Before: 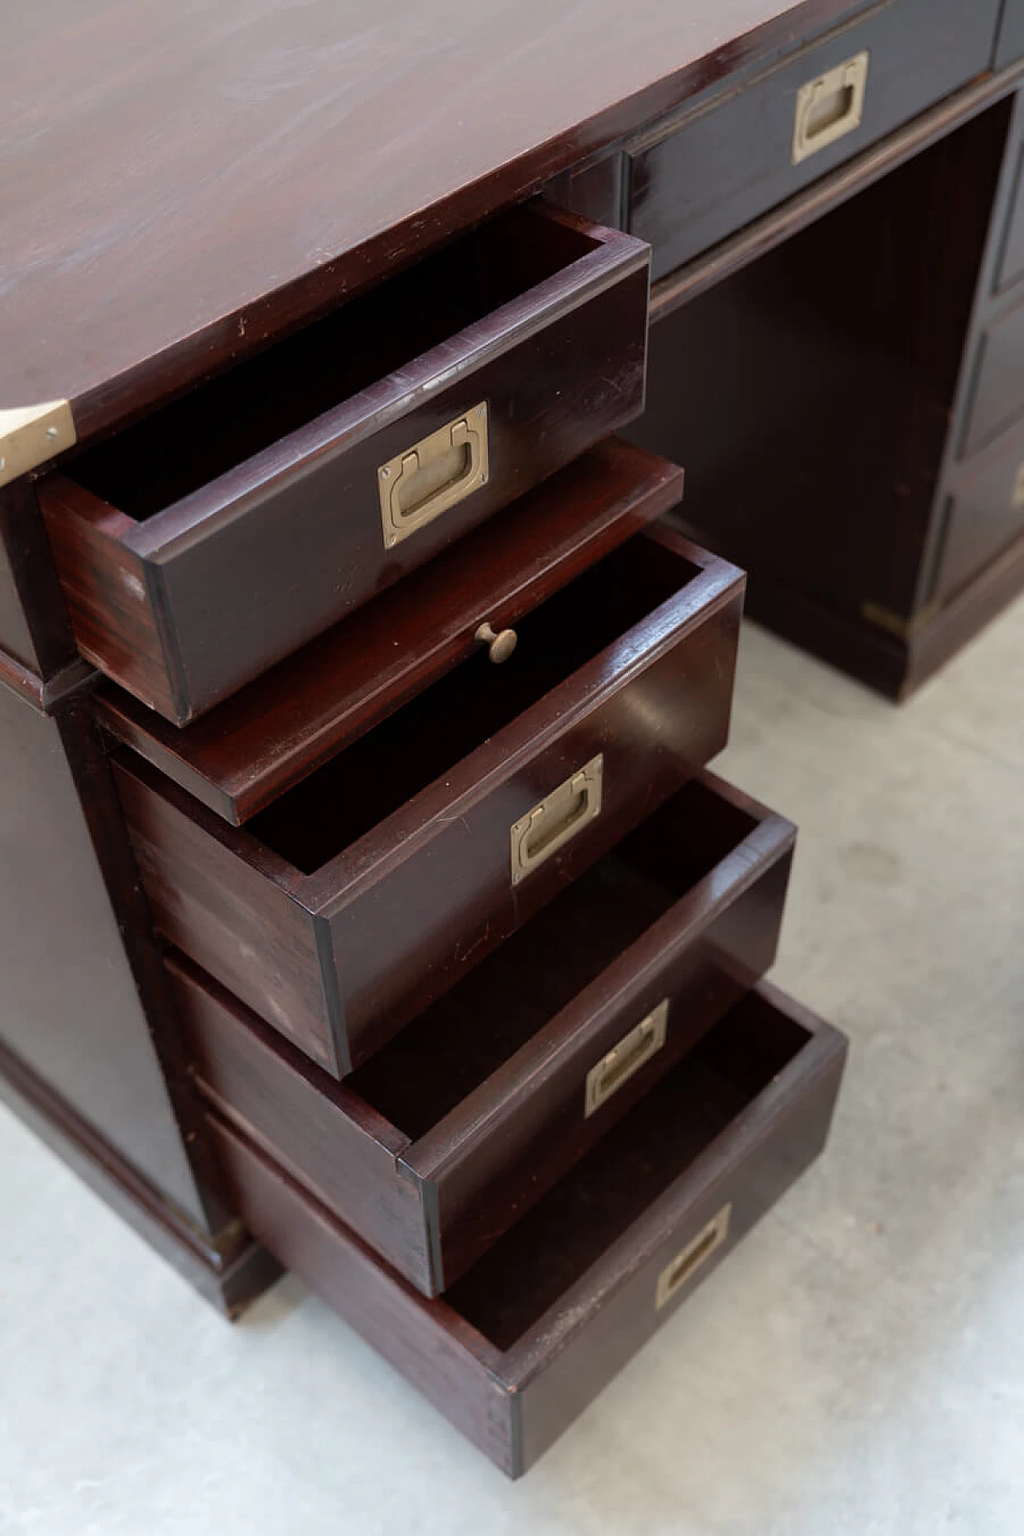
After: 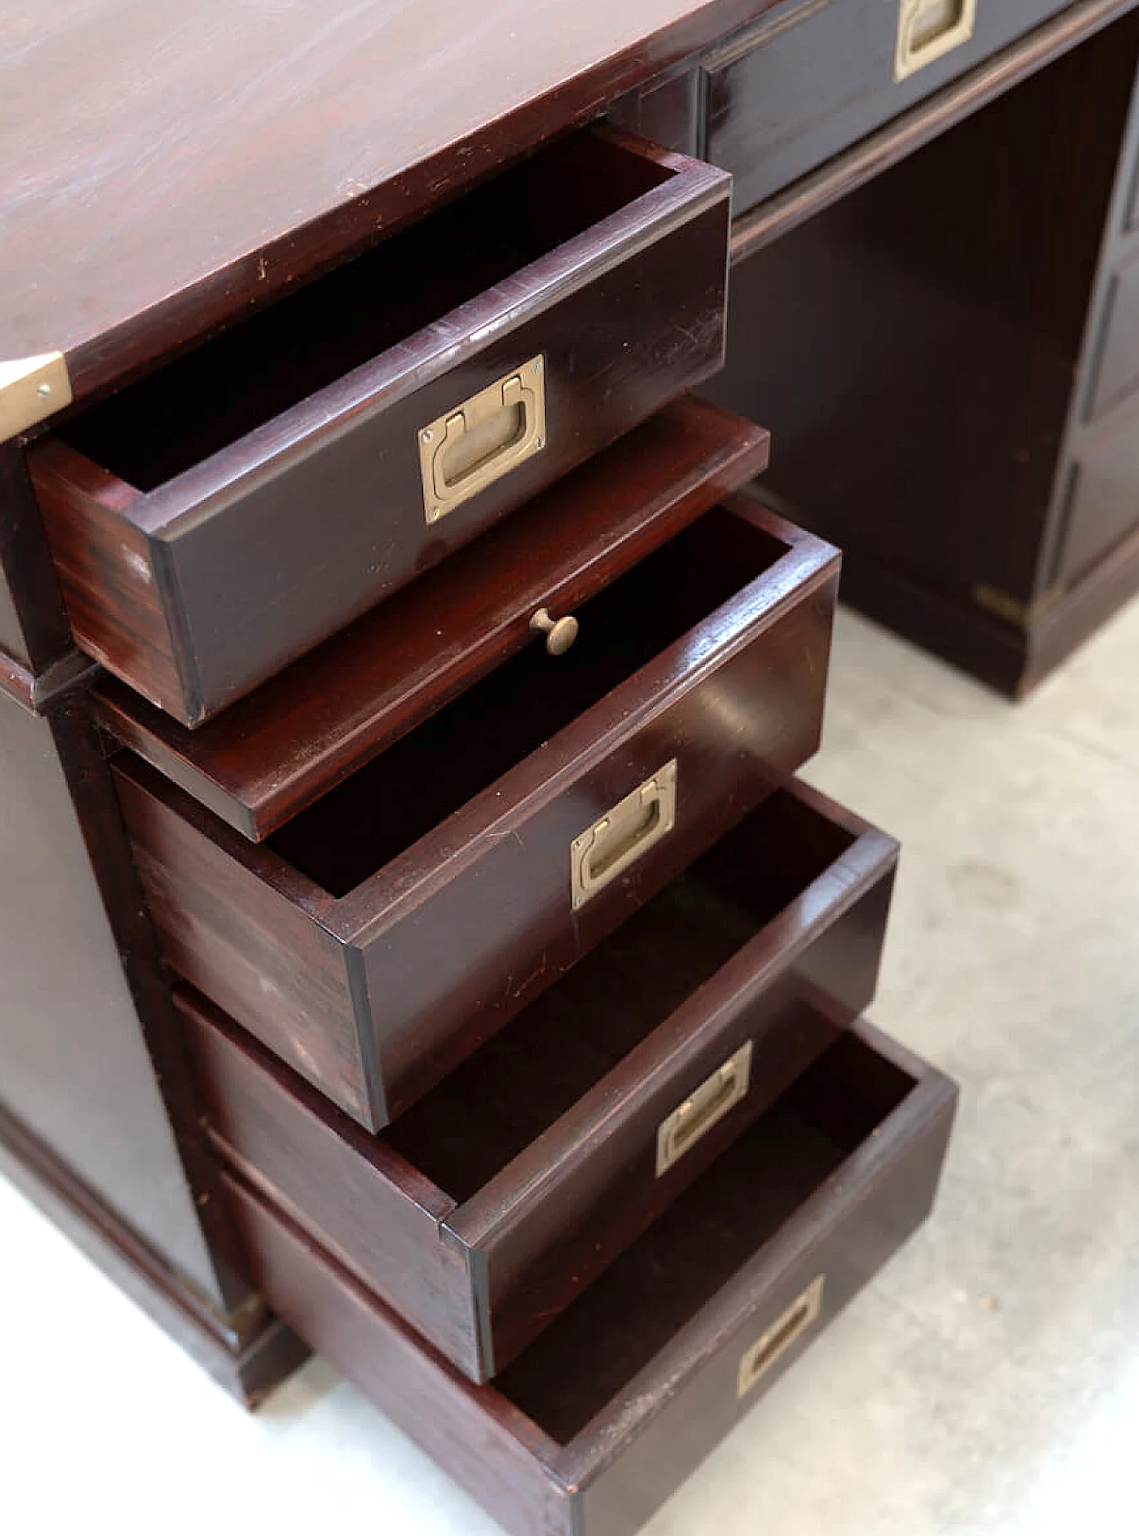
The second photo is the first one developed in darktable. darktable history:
exposure: exposure 0.737 EV, compensate exposure bias true, compensate highlight preservation false
crop: left 1.377%, top 6.09%, right 1.684%, bottom 6.824%
